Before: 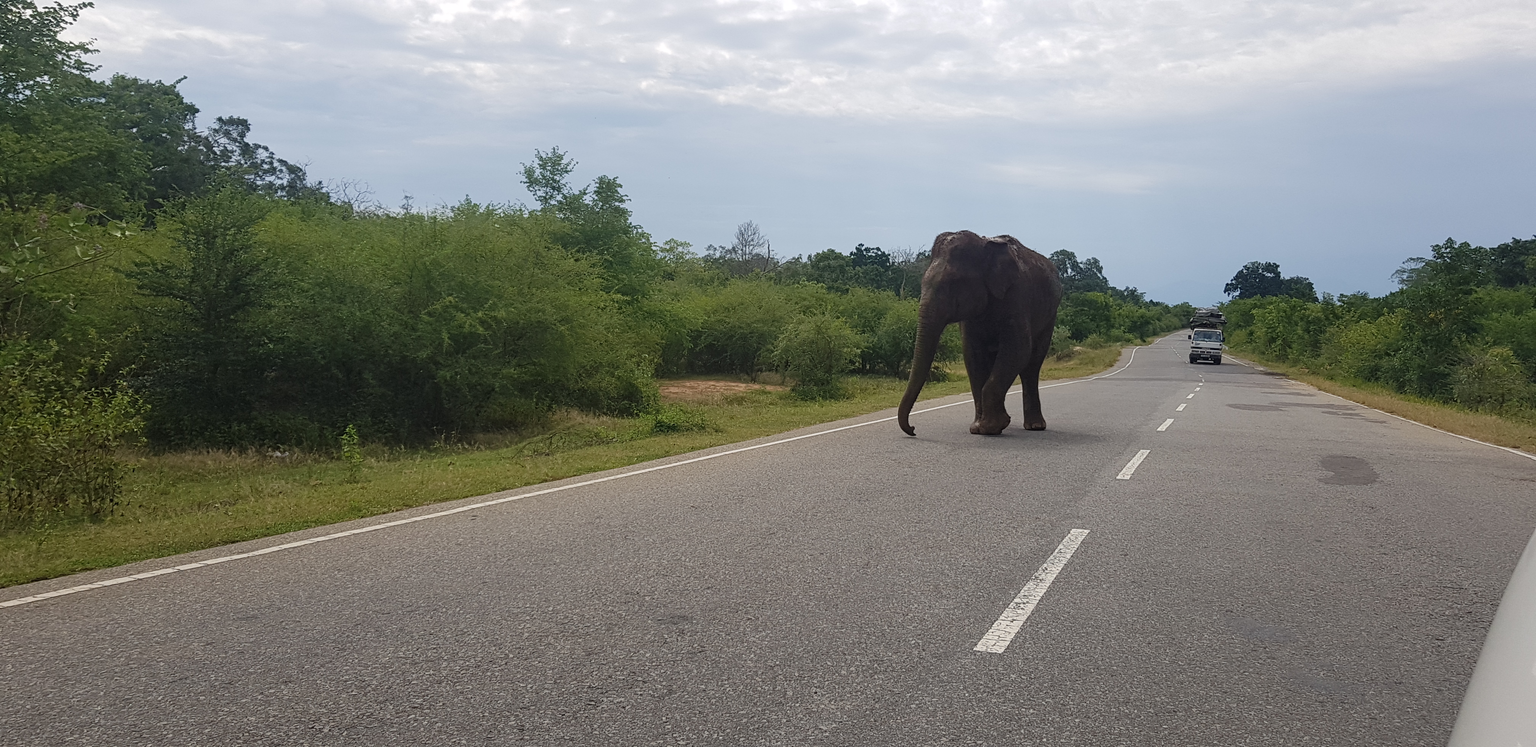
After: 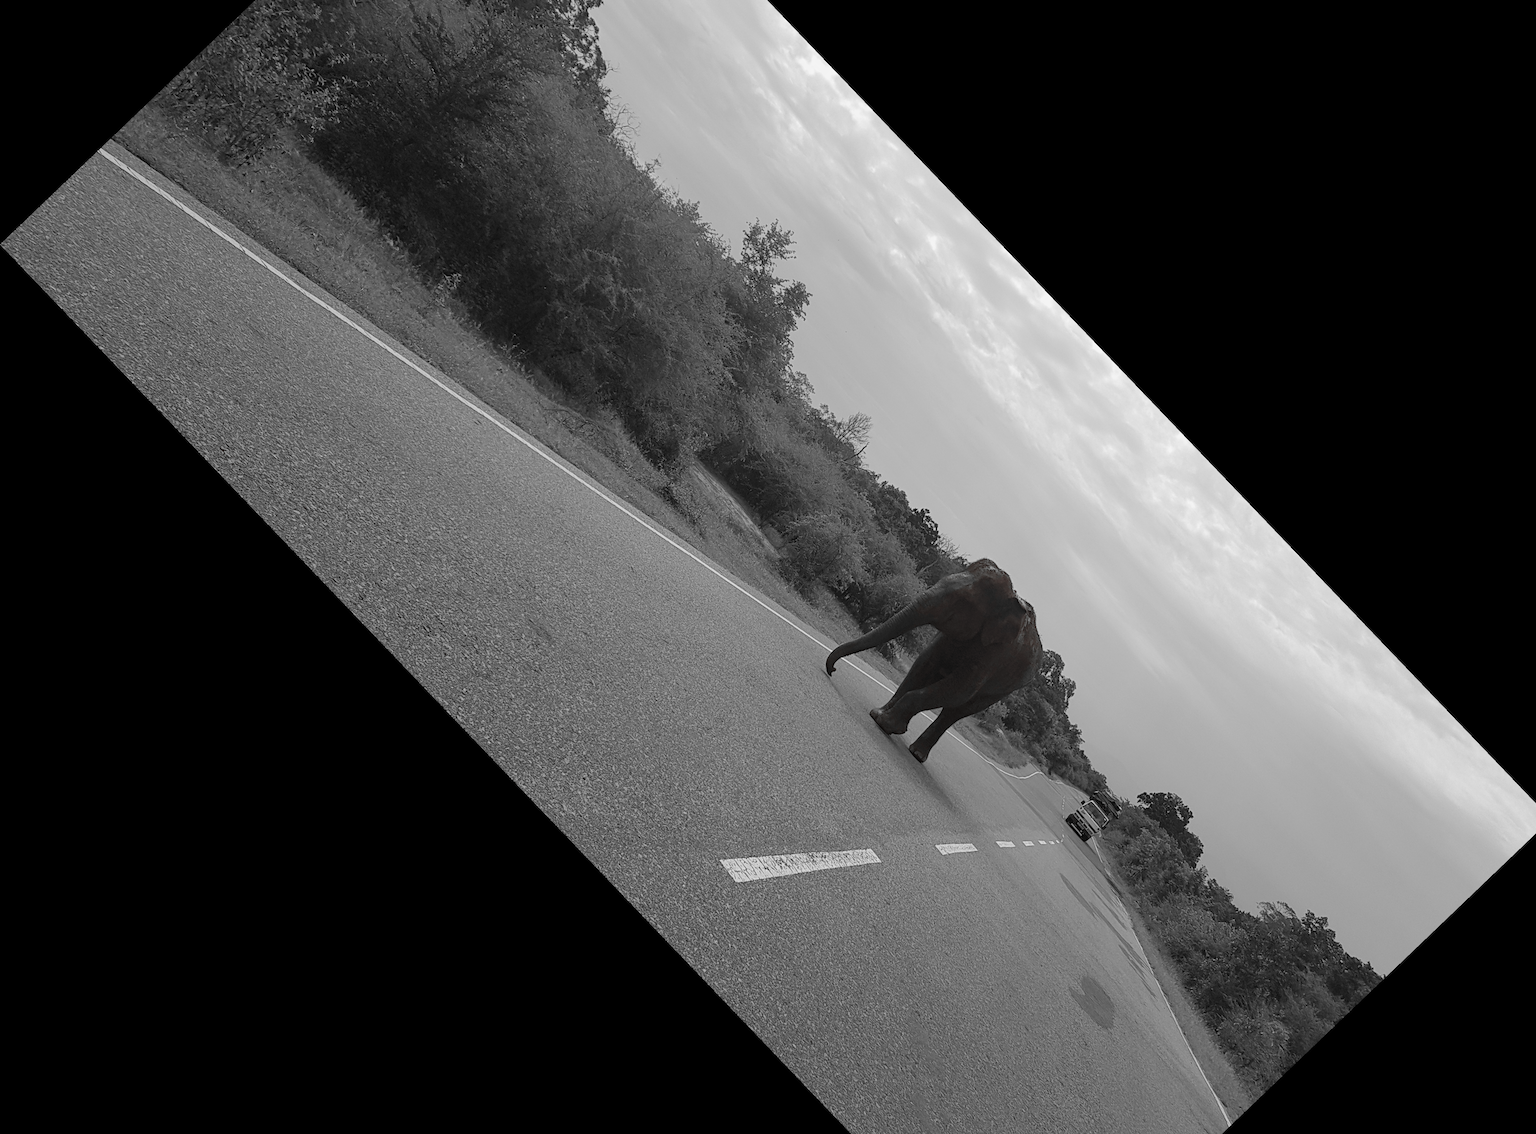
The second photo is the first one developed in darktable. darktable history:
crop and rotate: angle -46.26°, top 16.234%, right 0.912%, bottom 11.704%
white balance: red 1.138, green 0.996, blue 0.812
exposure: exposure -0.21 EV, compensate highlight preservation false
color zones: curves: ch1 [(0, 0.006) (0.094, 0.285) (0.171, 0.001) (0.429, 0.001) (0.571, 0.003) (0.714, 0.004) (0.857, 0.004) (1, 0.006)]
